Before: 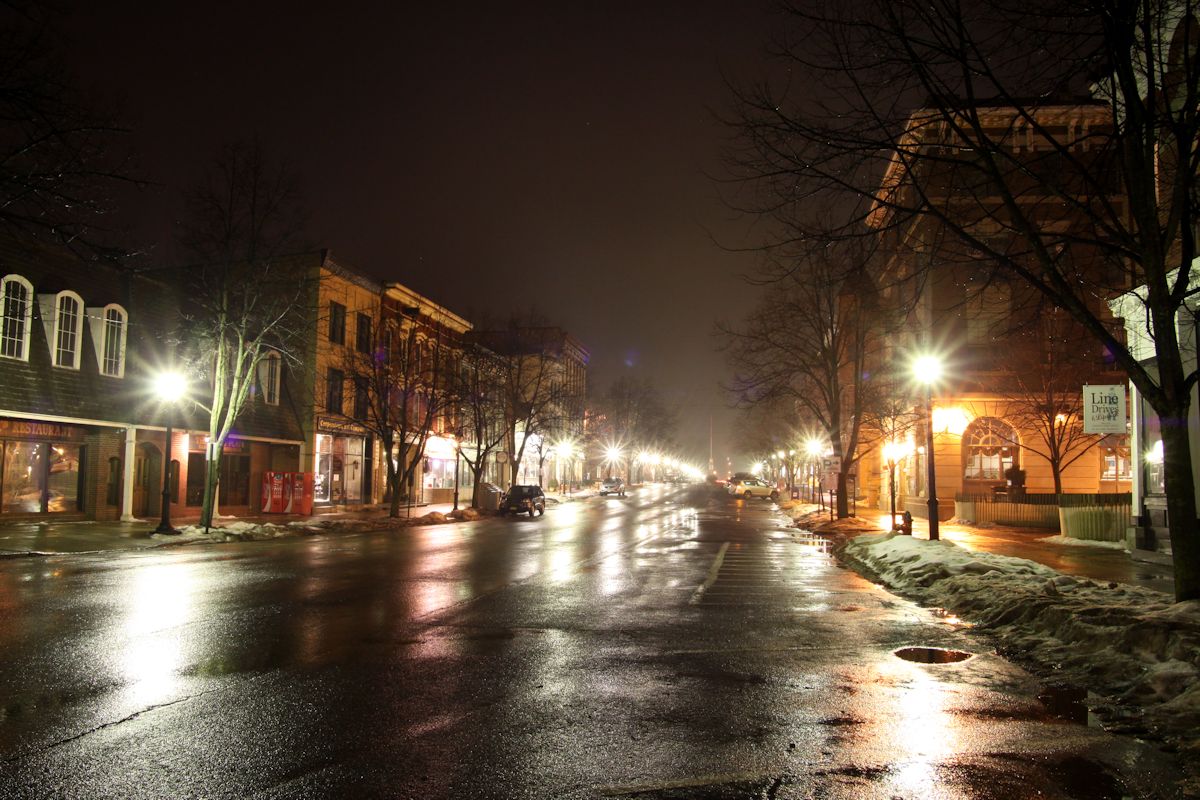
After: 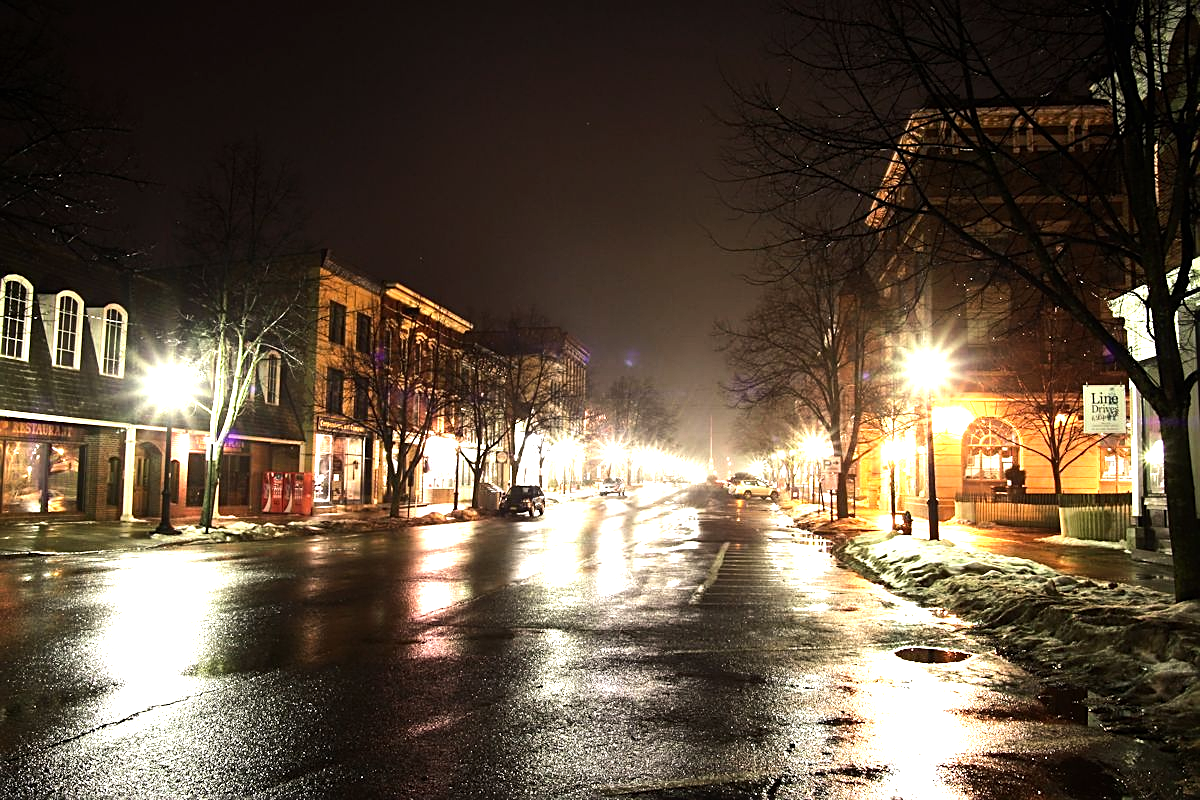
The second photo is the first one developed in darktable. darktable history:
tone equalizer: -8 EV -0.75 EV, -7 EV -0.7 EV, -6 EV -0.6 EV, -5 EV -0.4 EV, -3 EV 0.4 EV, -2 EV 0.6 EV, -1 EV 0.7 EV, +0 EV 0.75 EV, edges refinement/feathering 500, mask exposure compensation -1.57 EV, preserve details no
exposure: black level correction 0, exposure 0.7 EV, compensate exposure bias true, compensate highlight preservation false
sharpen: on, module defaults
